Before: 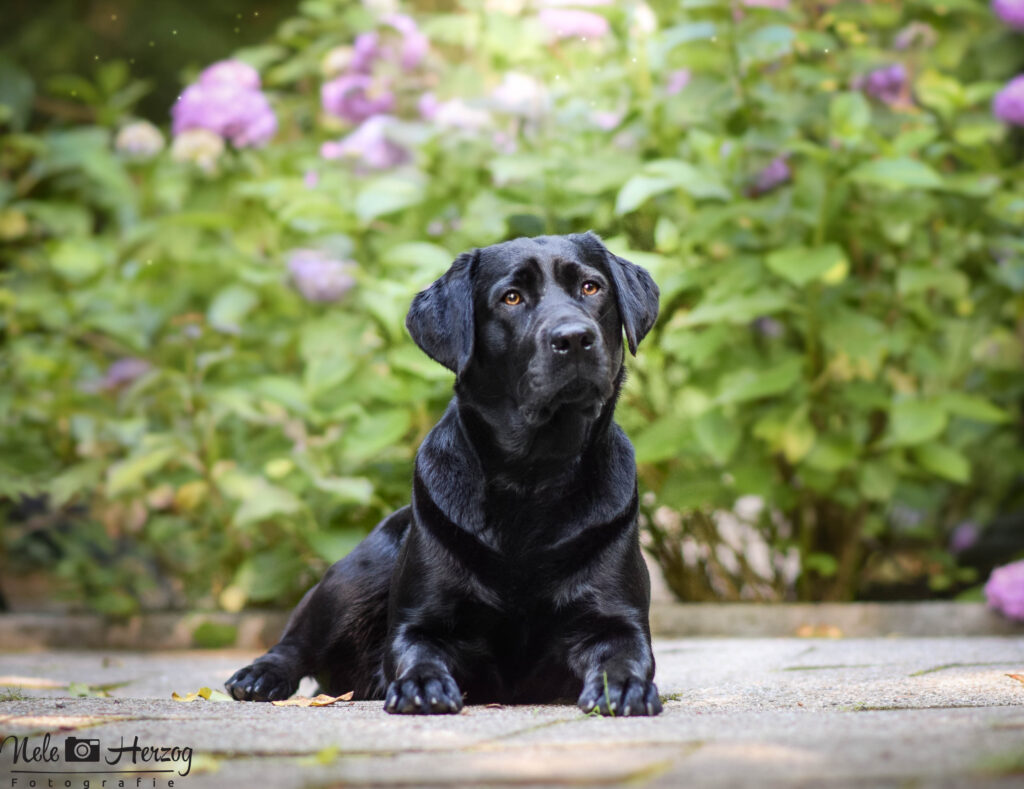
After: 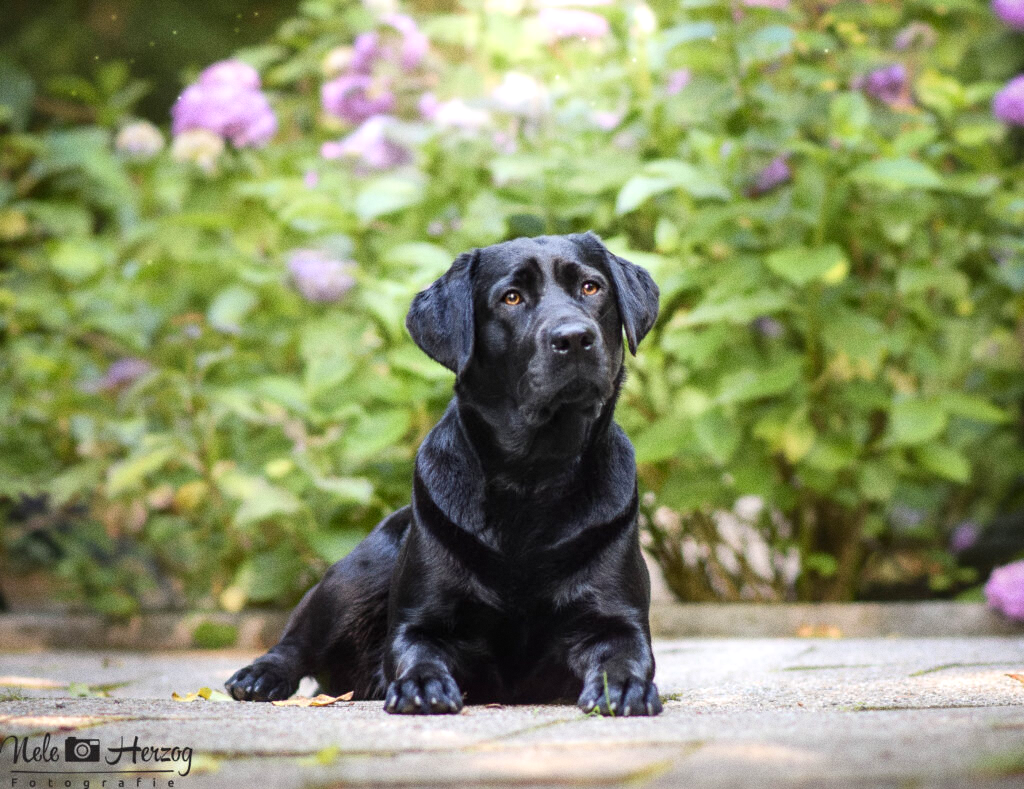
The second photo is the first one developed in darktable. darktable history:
grain: coarseness 0.09 ISO
exposure: exposure 0.2 EV, compensate highlight preservation false
